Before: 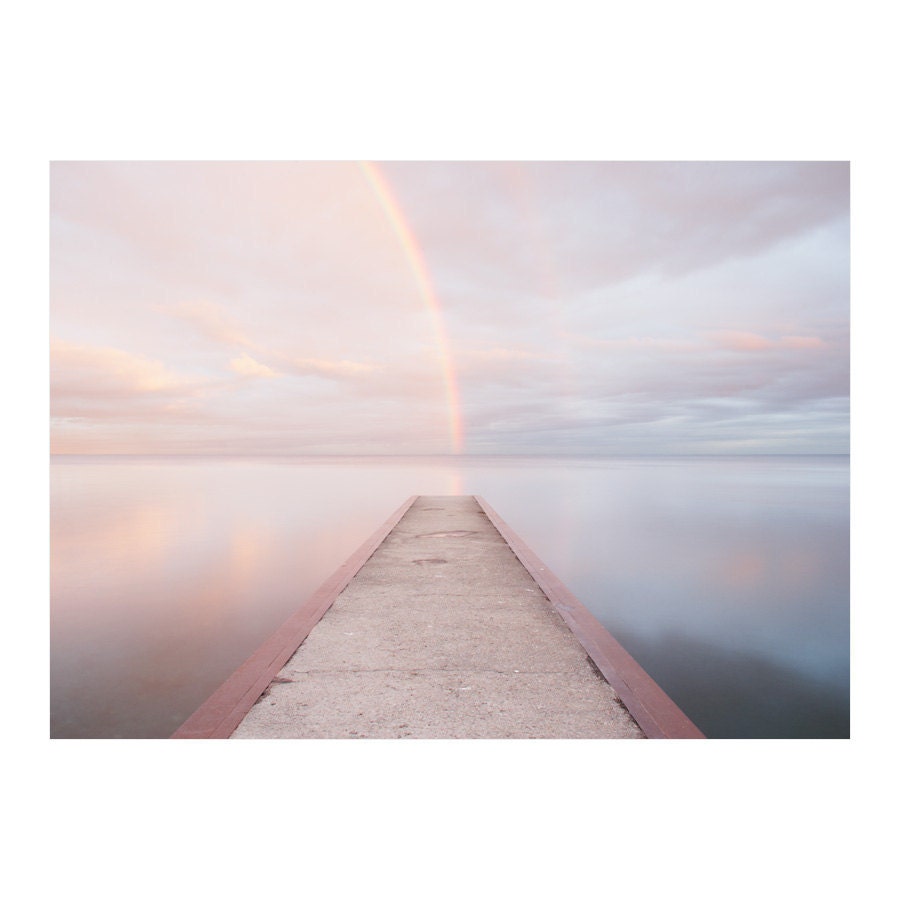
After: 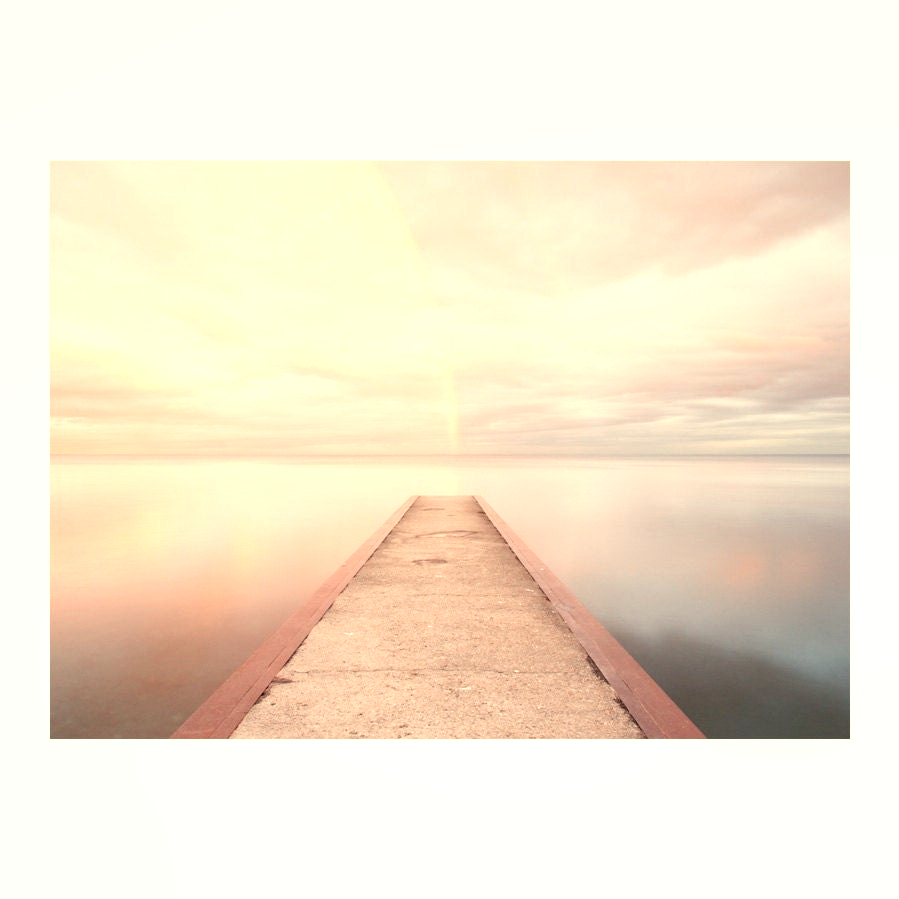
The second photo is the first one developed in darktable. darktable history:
exposure: exposure 0.485 EV, compensate highlight preservation false
local contrast: highlights 83%, shadows 81%
white balance: red 1.123, blue 0.83
